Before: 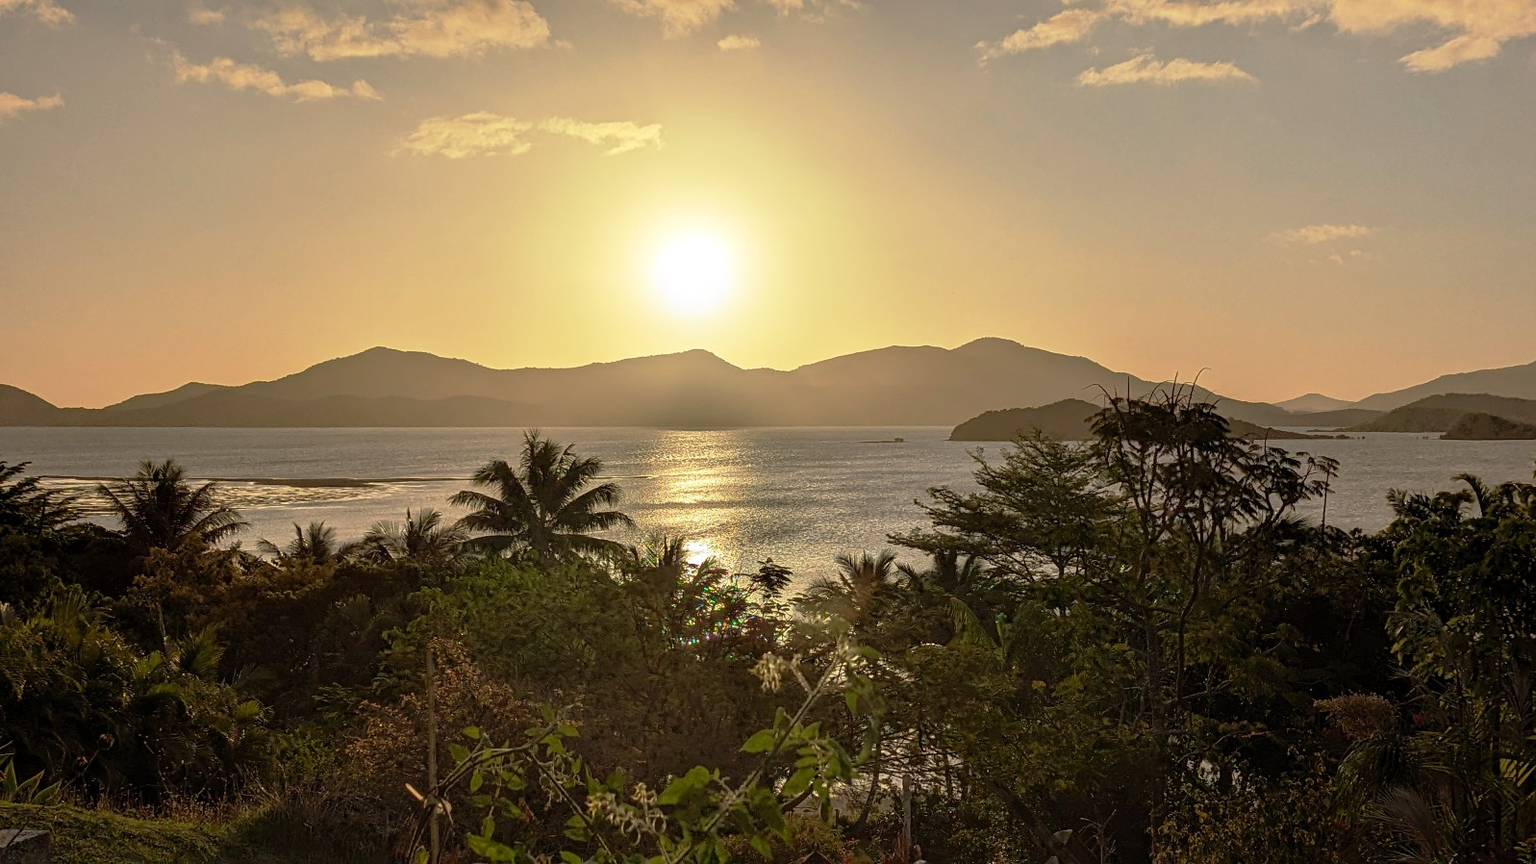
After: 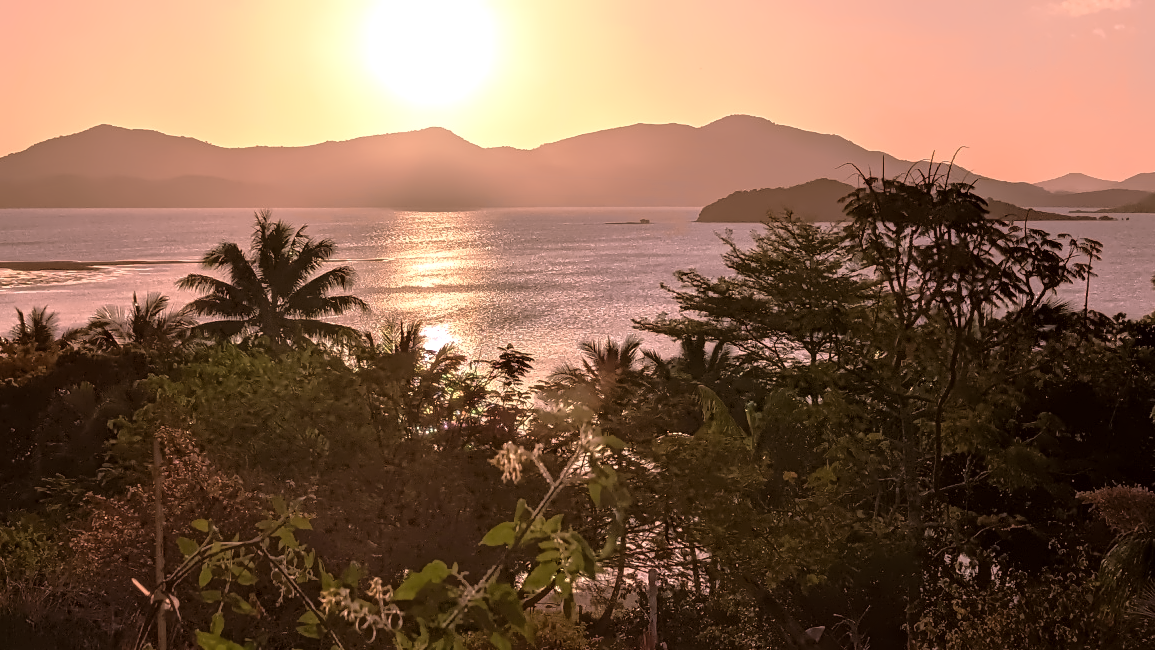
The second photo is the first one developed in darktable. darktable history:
denoise (profiled): patch size 2, strength 4, preserve shadows 1.02, bias correction -0.395, scattering 0.3, a [0, 0, 0]
exposure: exposure 0.05 EV
tone equalizer: -8 EV 0.02 EV, -7 EV 0.137 EV, -6 EV 0.249 EV, -5 EV 0.199 EV, -4 EV 0.104 EV, -3 EV 0.307 EV, -2 EV 0.428 EV, -1 EV 0.391 EV, +0 EV 0.398 EV, mask contrast compensation 0.05 EV
color equalizer: on, module defaults
color correction: highlights a* 19.89, highlights b* -8.27, shadows a* 2.46, shadows b* 1.79
crop: left 18.177%, top 26.287%, right 9.468%, bottom 1.247%
